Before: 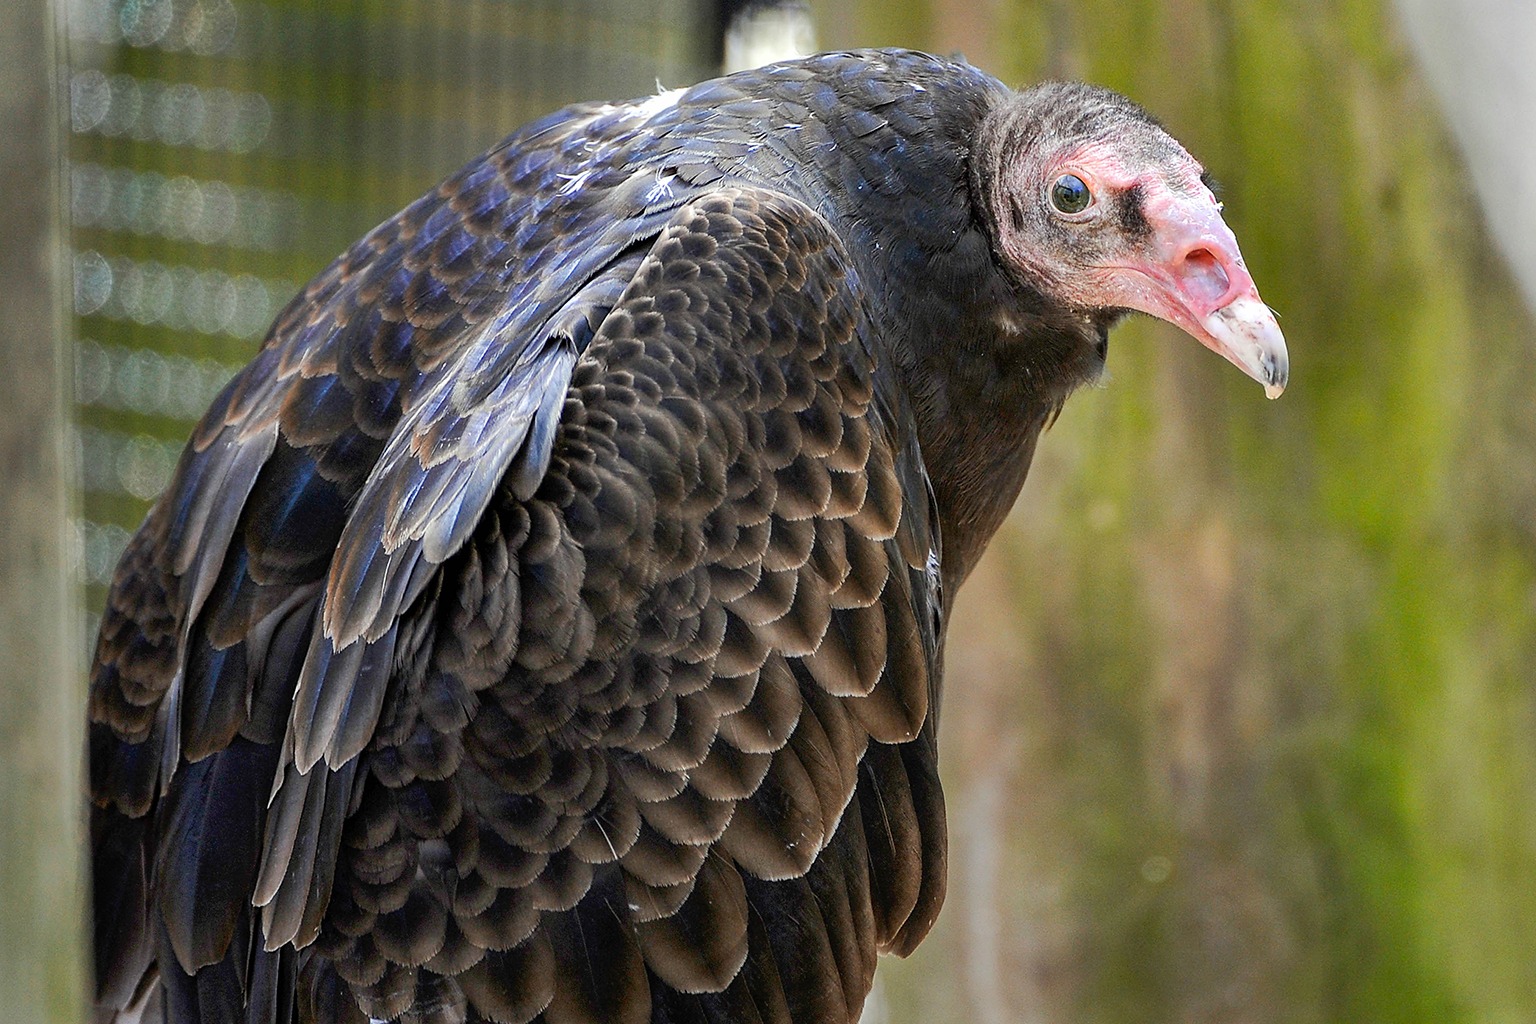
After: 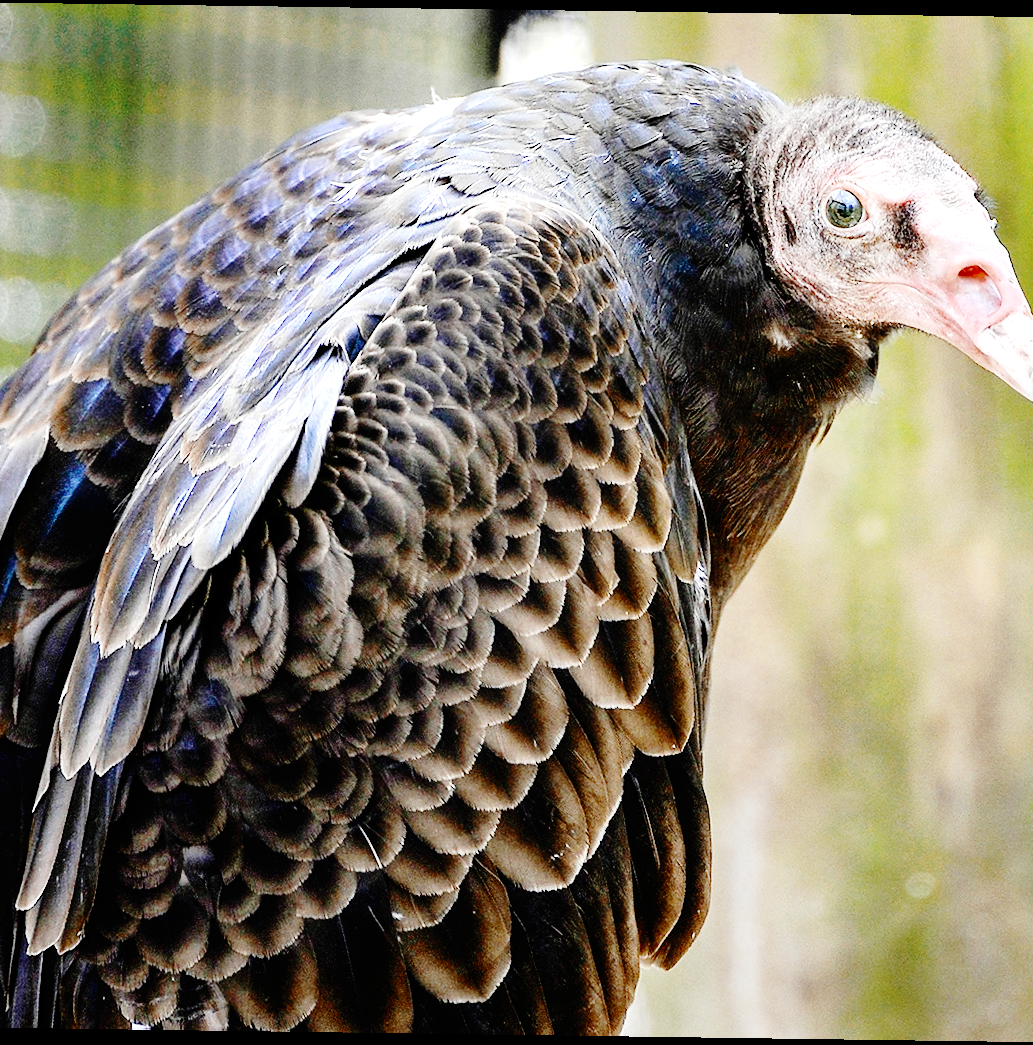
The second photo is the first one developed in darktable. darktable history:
base curve: curves: ch0 [(0, 0) (0.036, 0.01) (0.123, 0.254) (0.258, 0.504) (0.507, 0.748) (1, 1)], preserve colors none
color zones: curves: ch0 [(0, 0.5) (0.125, 0.4) (0.25, 0.5) (0.375, 0.4) (0.5, 0.4) (0.625, 0.6) (0.75, 0.6) (0.875, 0.5)]; ch1 [(0, 0.35) (0.125, 0.45) (0.25, 0.35) (0.375, 0.35) (0.5, 0.35) (0.625, 0.35) (0.75, 0.45) (0.875, 0.35)]; ch2 [(0, 0.6) (0.125, 0.5) (0.25, 0.5) (0.375, 0.6) (0.5, 0.6) (0.625, 0.5) (0.75, 0.5) (0.875, 0.5)]
exposure: black level correction 0, exposure 0.7 EV, compensate exposure bias true, compensate highlight preservation false
rotate and perspective: rotation 0.8°, automatic cropping off
crop: left 15.419%, right 17.914%
